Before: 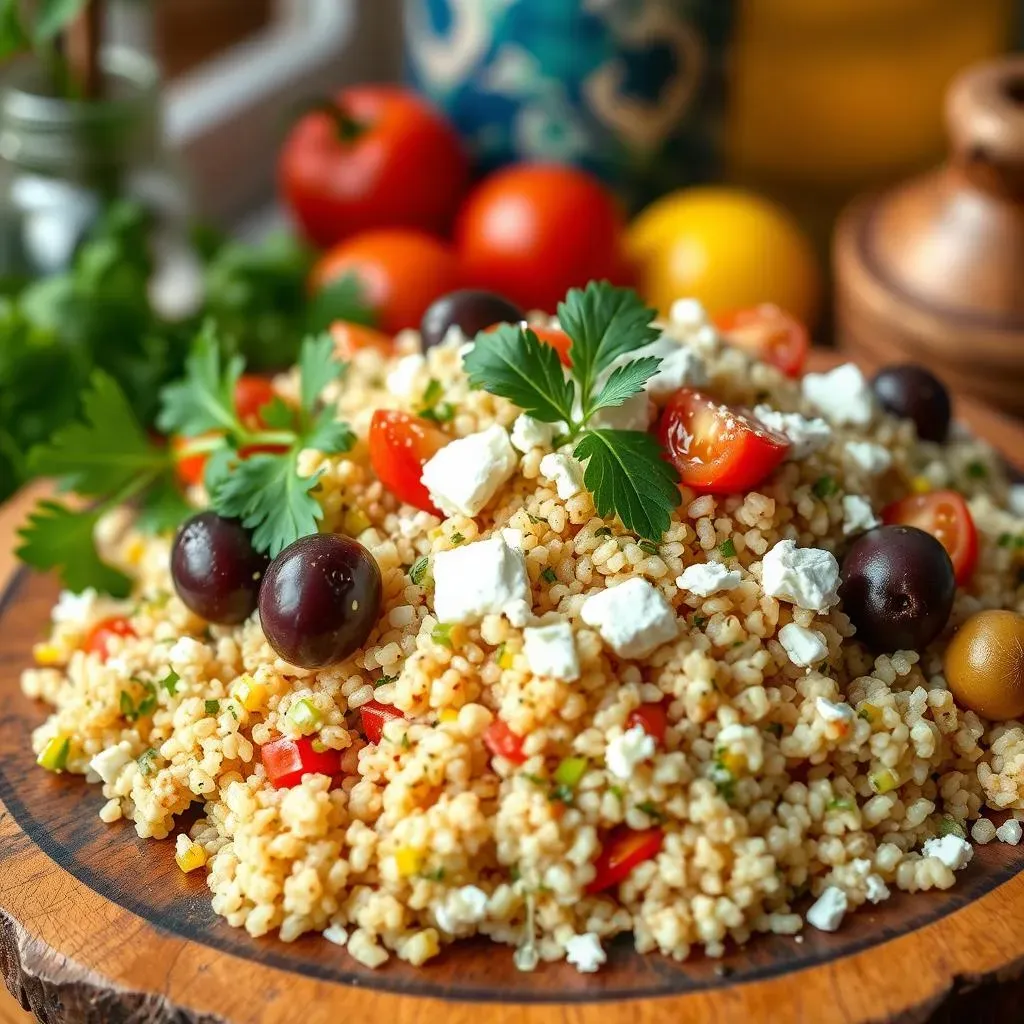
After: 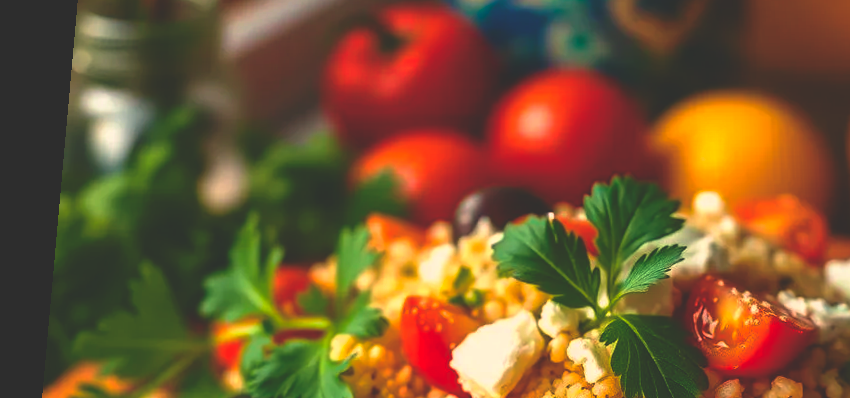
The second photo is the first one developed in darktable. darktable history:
velvia: on, module defaults
color balance rgb: linear chroma grading › global chroma 15%, perceptual saturation grading › global saturation 30%
rgb curve: curves: ch0 [(0, 0.186) (0.314, 0.284) (0.775, 0.708) (1, 1)], compensate middle gray true, preserve colors none
rotate and perspective: rotation 0.128°, lens shift (vertical) -0.181, lens shift (horizontal) -0.044, shear 0.001, automatic cropping off
crop: left 0.579%, top 7.627%, right 23.167%, bottom 54.275%
exposure: black level correction 0.002, exposure -0.1 EV, compensate highlight preservation false
tone equalizer: on, module defaults
white balance: red 1.127, blue 0.943
